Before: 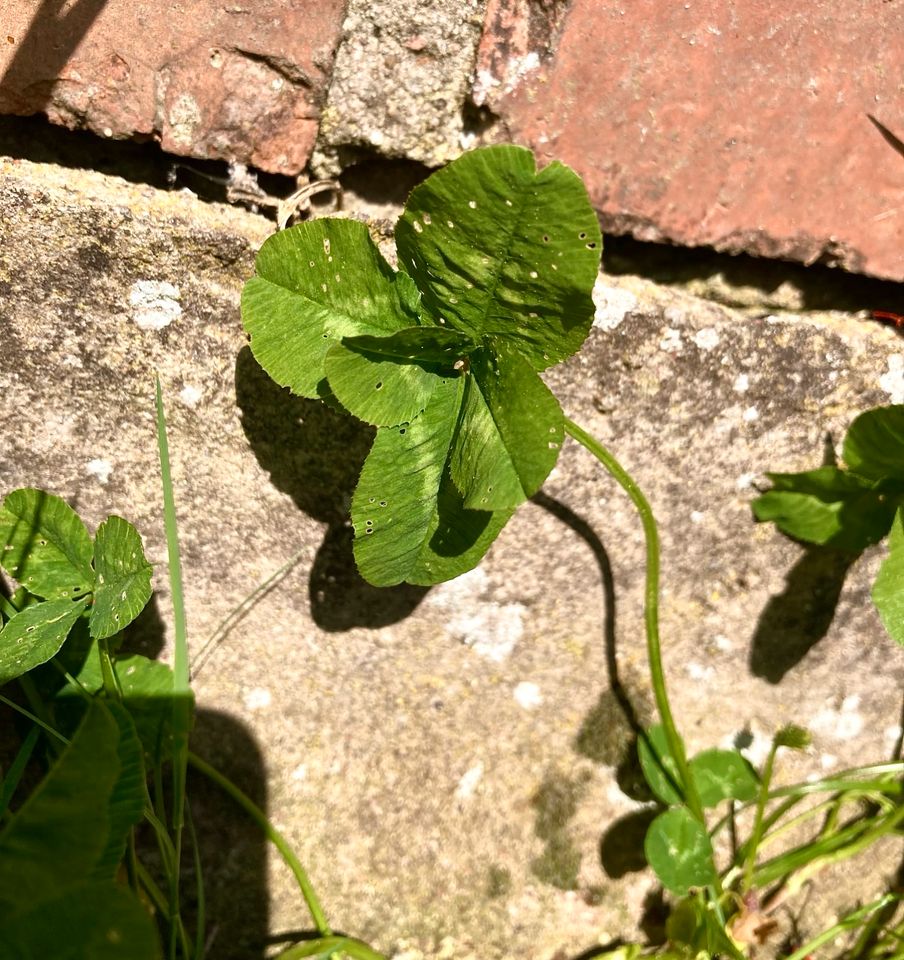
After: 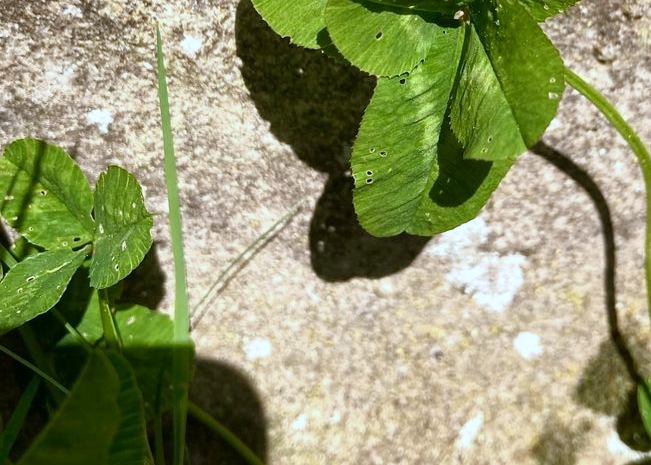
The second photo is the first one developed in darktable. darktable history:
white balance: red 0.924, blue 1.095
crop: top 36.498%, right 27.964%, bottom 14.995%
